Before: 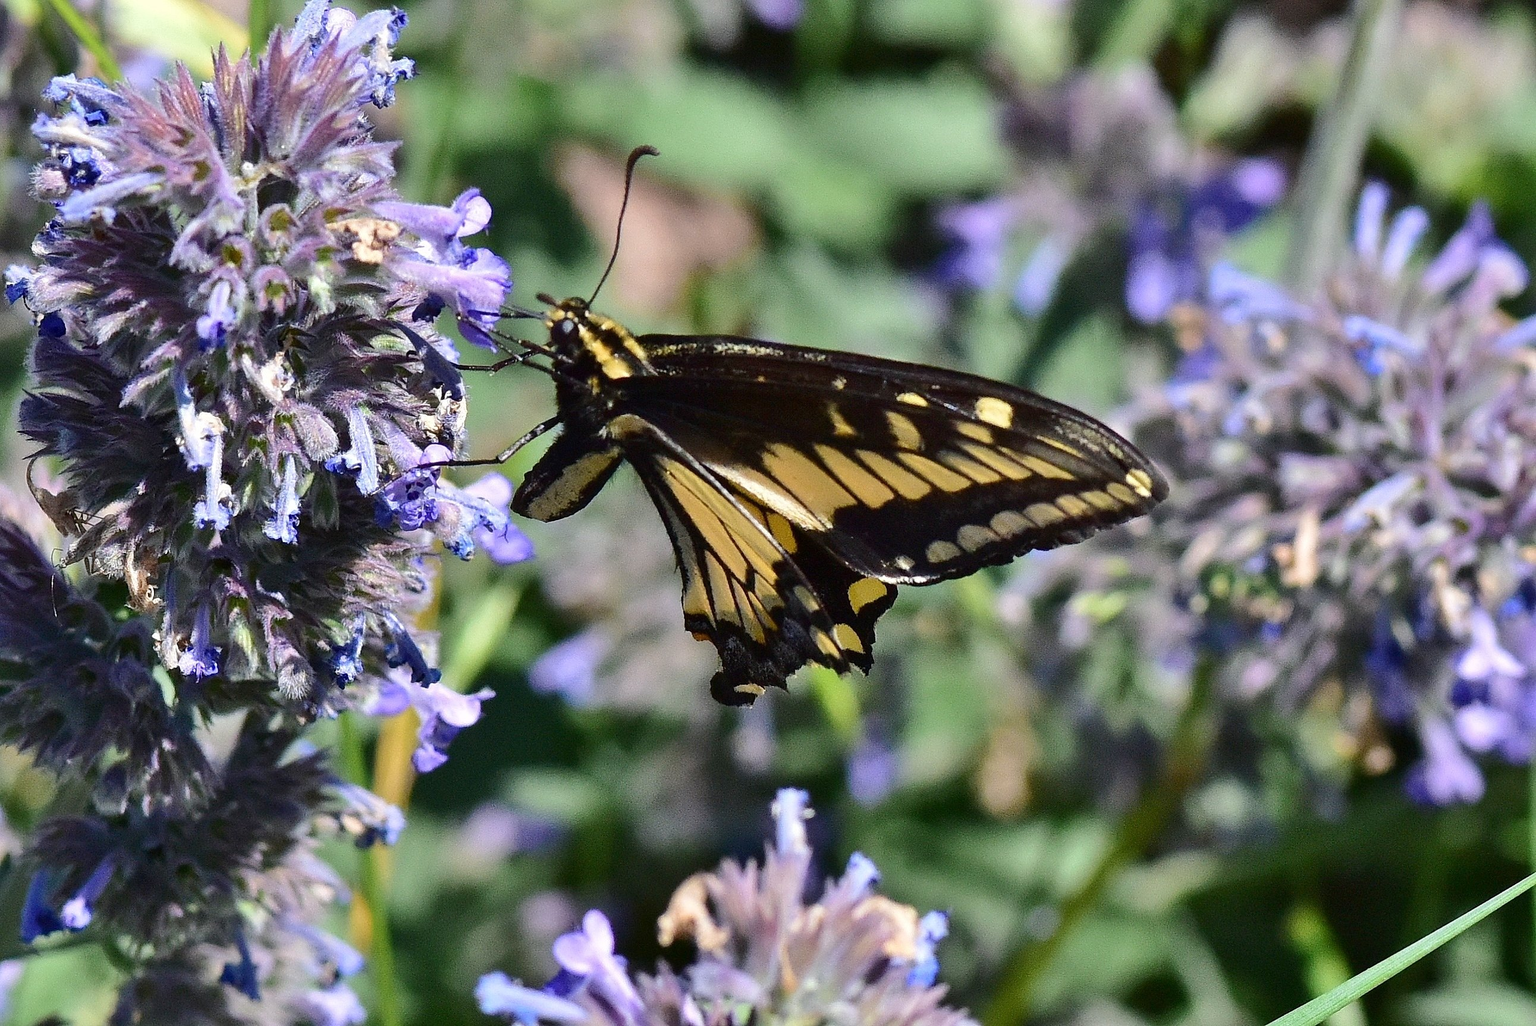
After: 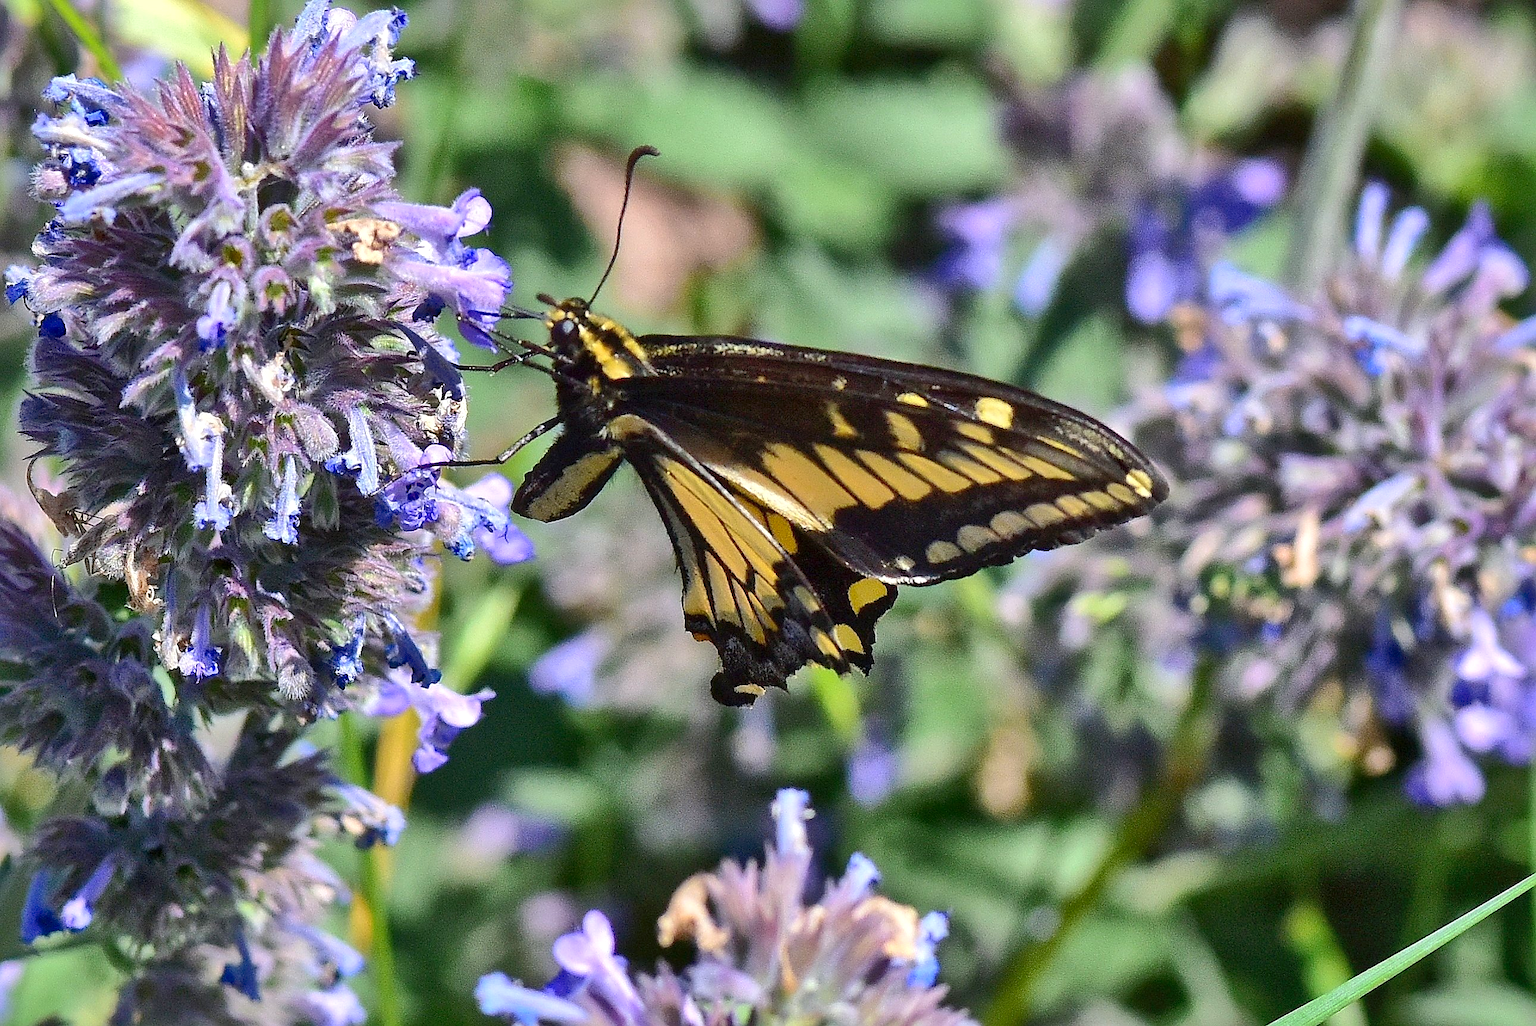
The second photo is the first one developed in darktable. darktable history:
contrast brightness saturation: contrast 0.07, brightness 0.08, saturation 0.18
sharpen: radius 1.559, amount 0.373, threshold 1.271
local contrast: mode bilateral grid, contrast 20, coarseness 50, detail 144%, midtone range 0.2
shadows and highlights: on, module defaults
